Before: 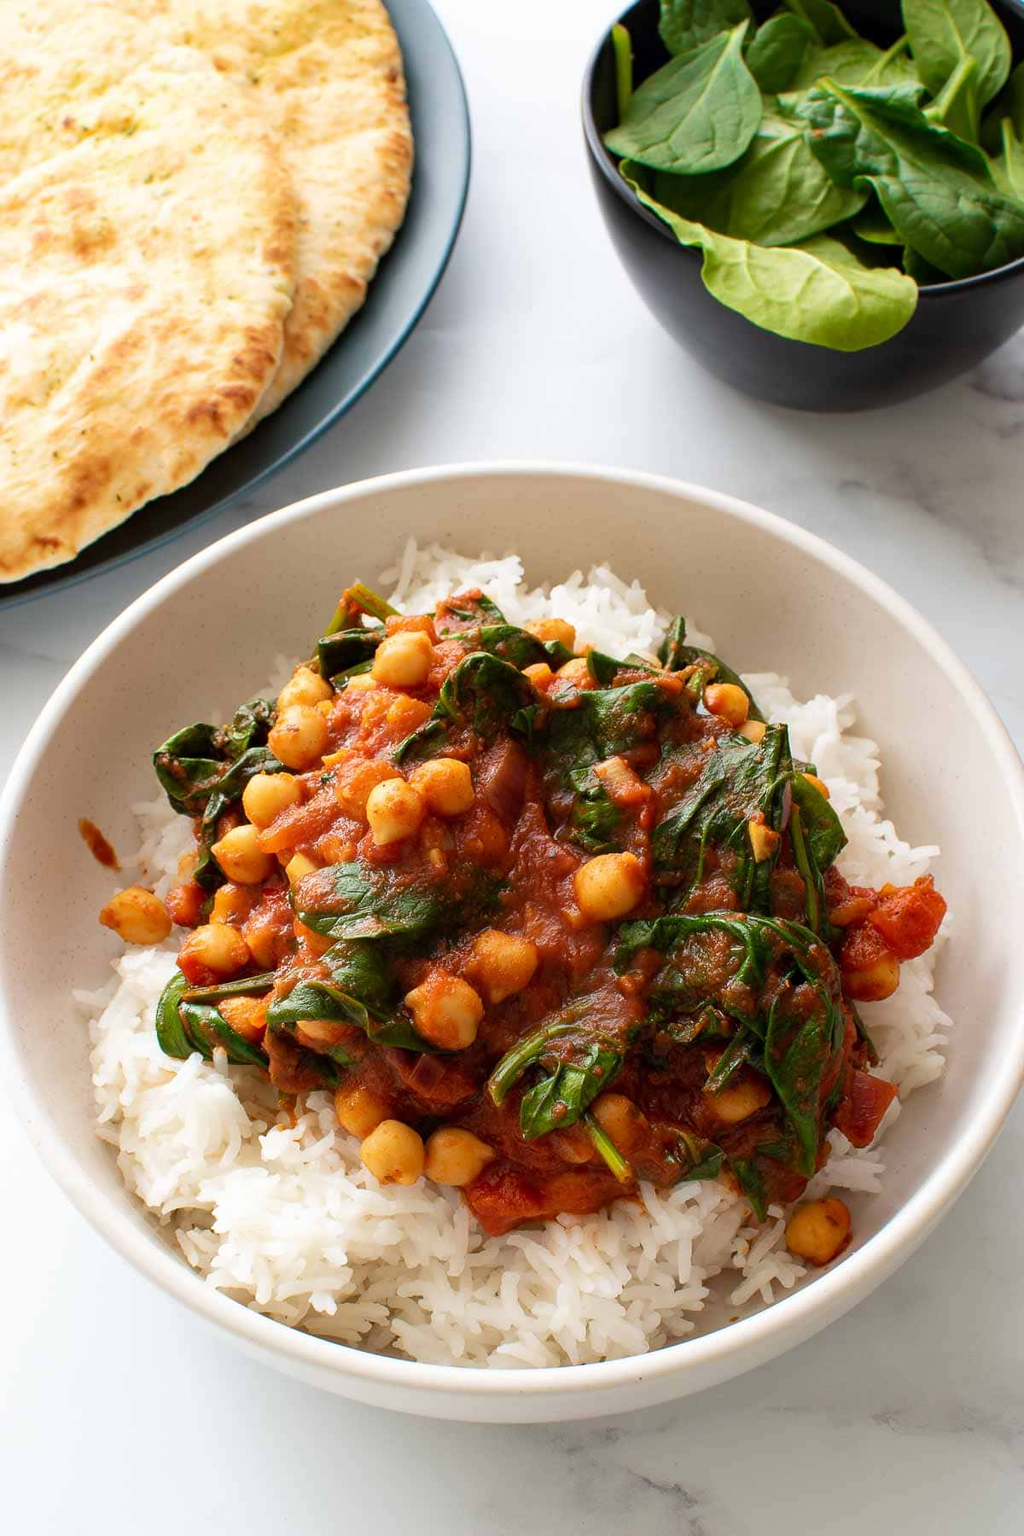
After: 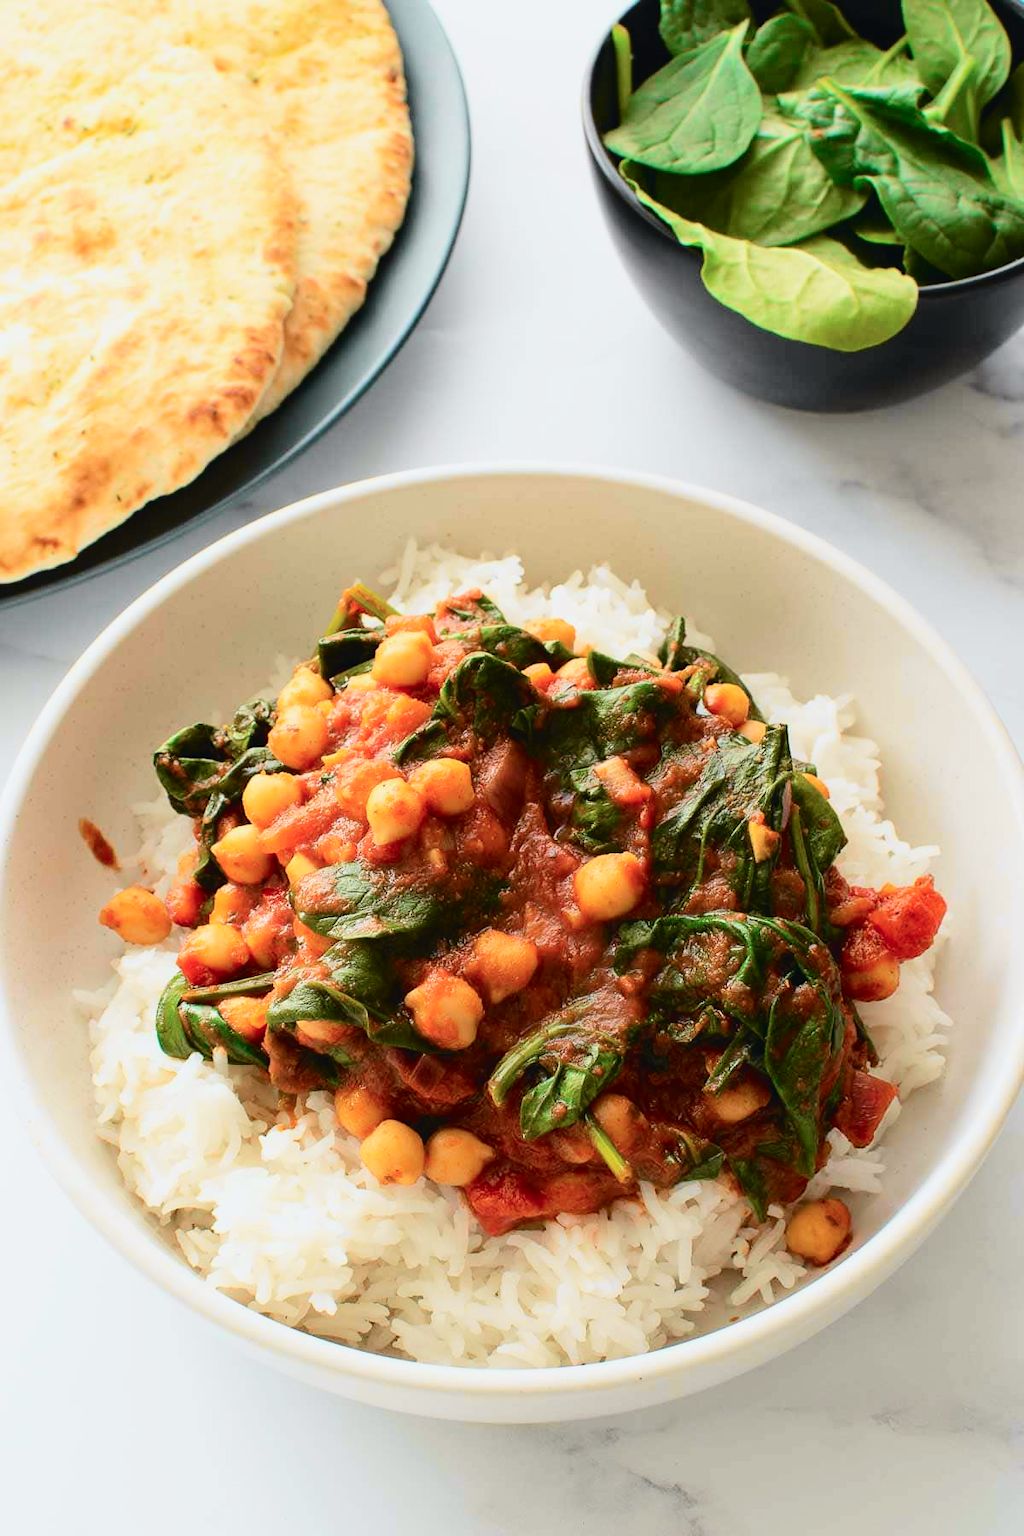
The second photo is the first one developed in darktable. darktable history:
tone curve: curves: ch0 [(0, 0.026) (0.104, 0.1) (0.233, 0.262) (0.398, 0.507) (0.498, 0.621) (0.65, 0.757) (0.835, 0.883) (1, 0.961)]; ch1 [(0, 0) (0.346, 0.307) (0.408, 0.369) (0.453, 0.457) (0.482, 0.476) (0.502, 0.498) (0.521, 0.507) (0.553, 0.554) (0.638, 0.646) (0.693, 0.727) (1, 1)]; ch2 [(0, 0) (0.366, 0.337) (0.434, 0.46) (0.485, 0.494) (0.5, 0.494) (0.511, 0.508) (0.537, 0.55) (0.579, 0.599) (0.663, 0.67) (1, 1)], color space Lab, independent channels, preserve colors none
